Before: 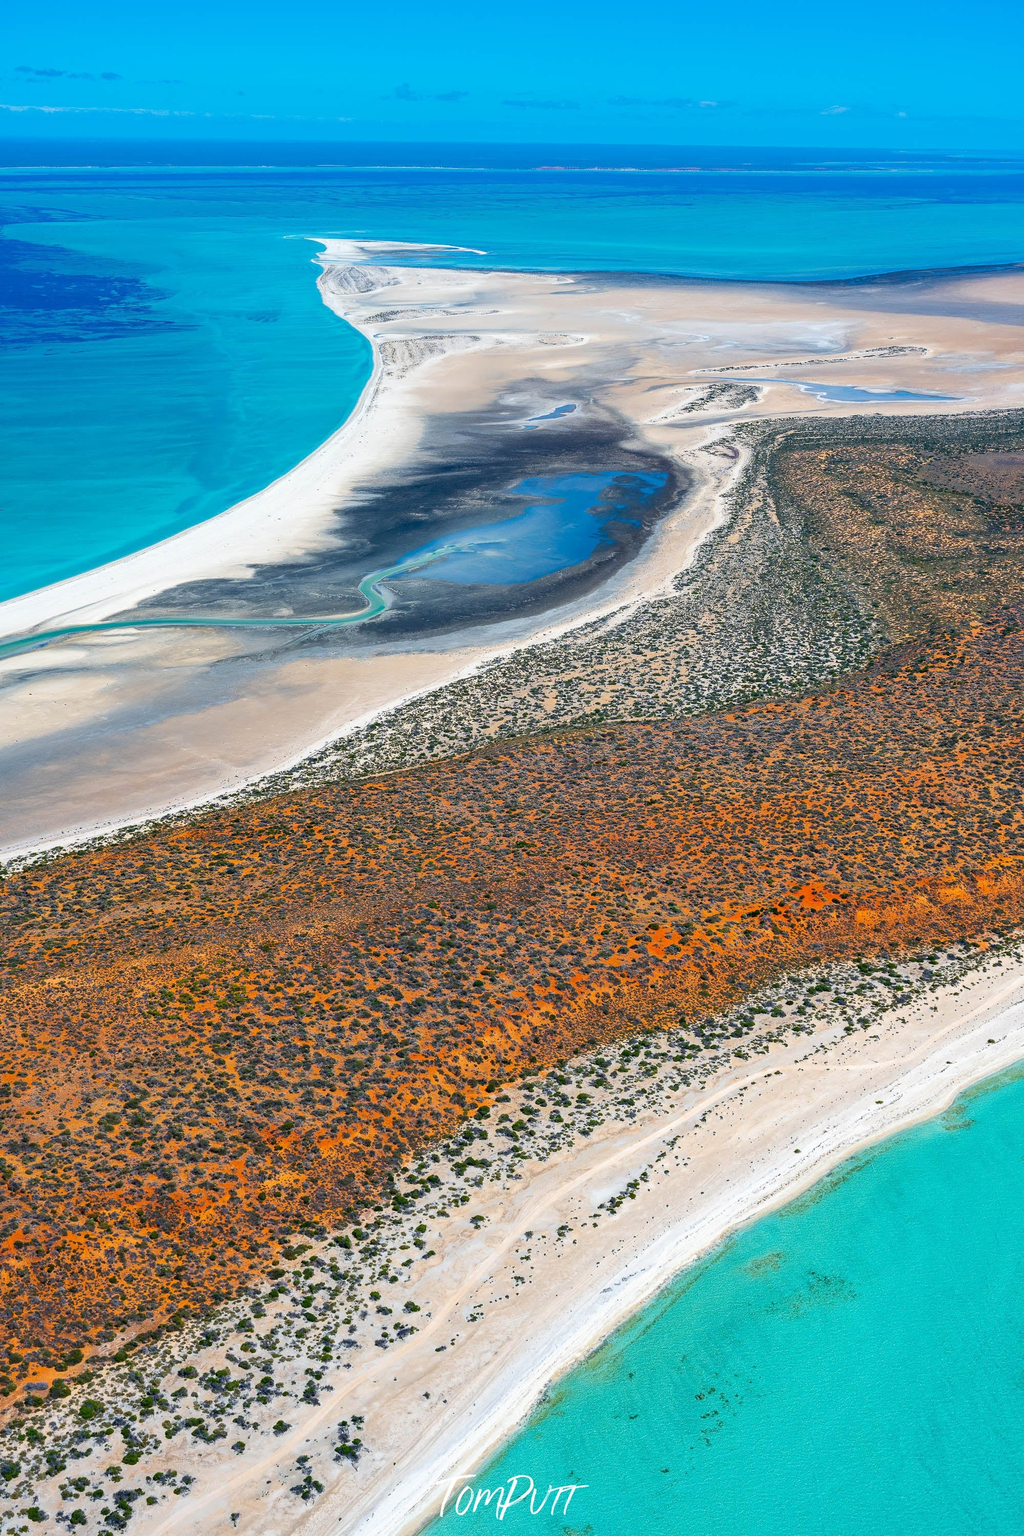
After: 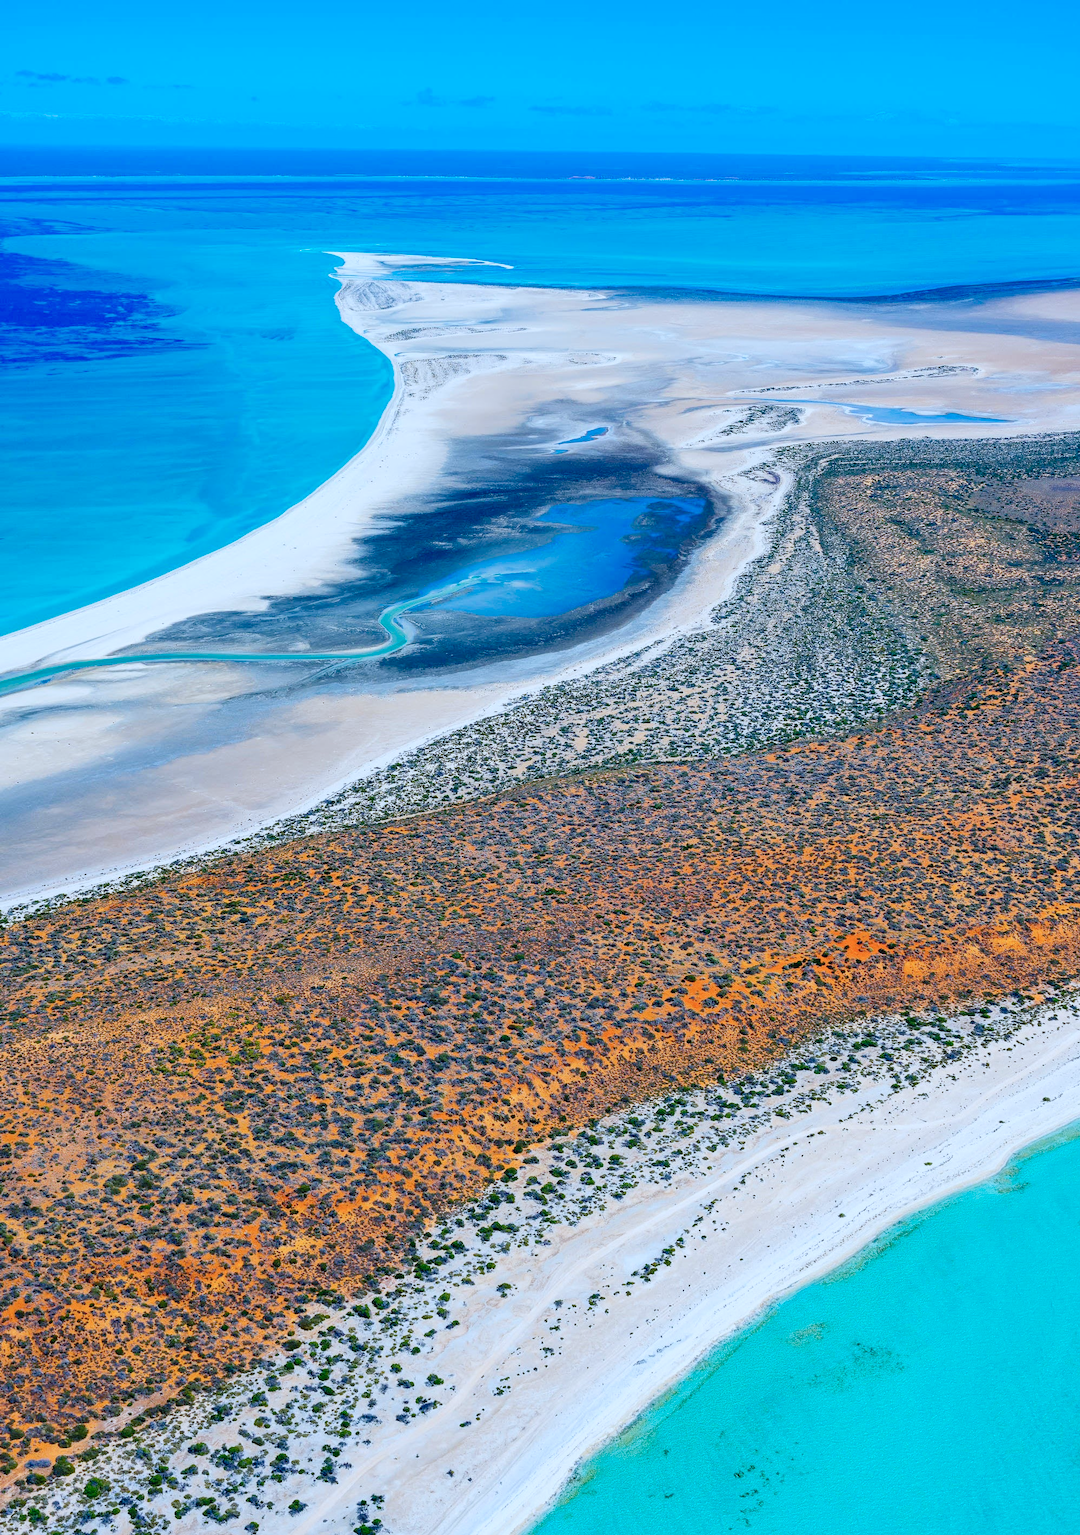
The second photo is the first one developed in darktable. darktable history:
tone curve: curves: ch0 [(0, 0.021) (0.049, 0.044) (0.152, 0.14) (0.328, 0.377) (0.473, 0.543) (0.641, 0.705) (0.868, 0.887) (1, 0.969)]; ch1 [(0, 0) (0.322, 0.328) (0.43, 0.425) (0.474, 0.466) (0.502, 0.503) (0.522, 0.526) (0.564, 0.591) (0.602, 0.632) (0.677, 0.701) (0.859, 0.885) (1, 1)]; ch2 [(0, 0) (0.33, 0.301) (0.447, 0.44) (0.487, 0.496) (0.502, 0.516) (0.535, 0.554) (0.565, 0.598) (0.618, 0.629) (1, 1)], preserve colors none
crop and rotate: top 0.001%, bottom 5.259%
color calibration: output R [0.999, 0.026, -0.11, 0], output G [-0.019, 1.037, -0.099, 0], output B [0.022, -0.023, 0.902, 0], illuminant custom, x 0.39, y 0.392, temperature 3847.81 K
